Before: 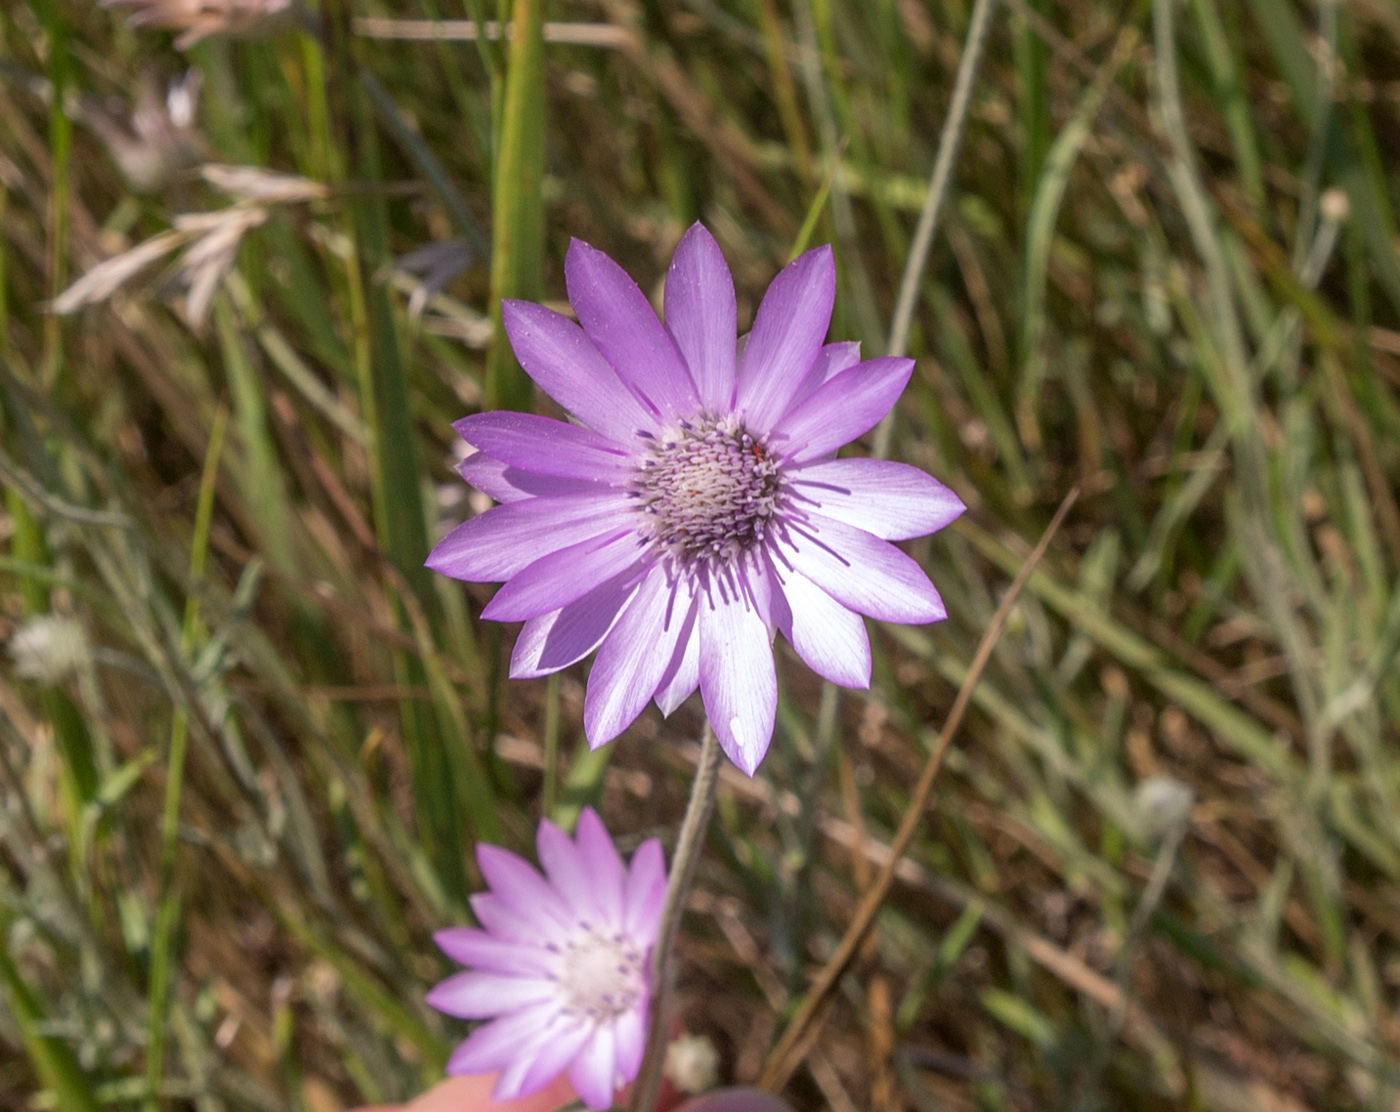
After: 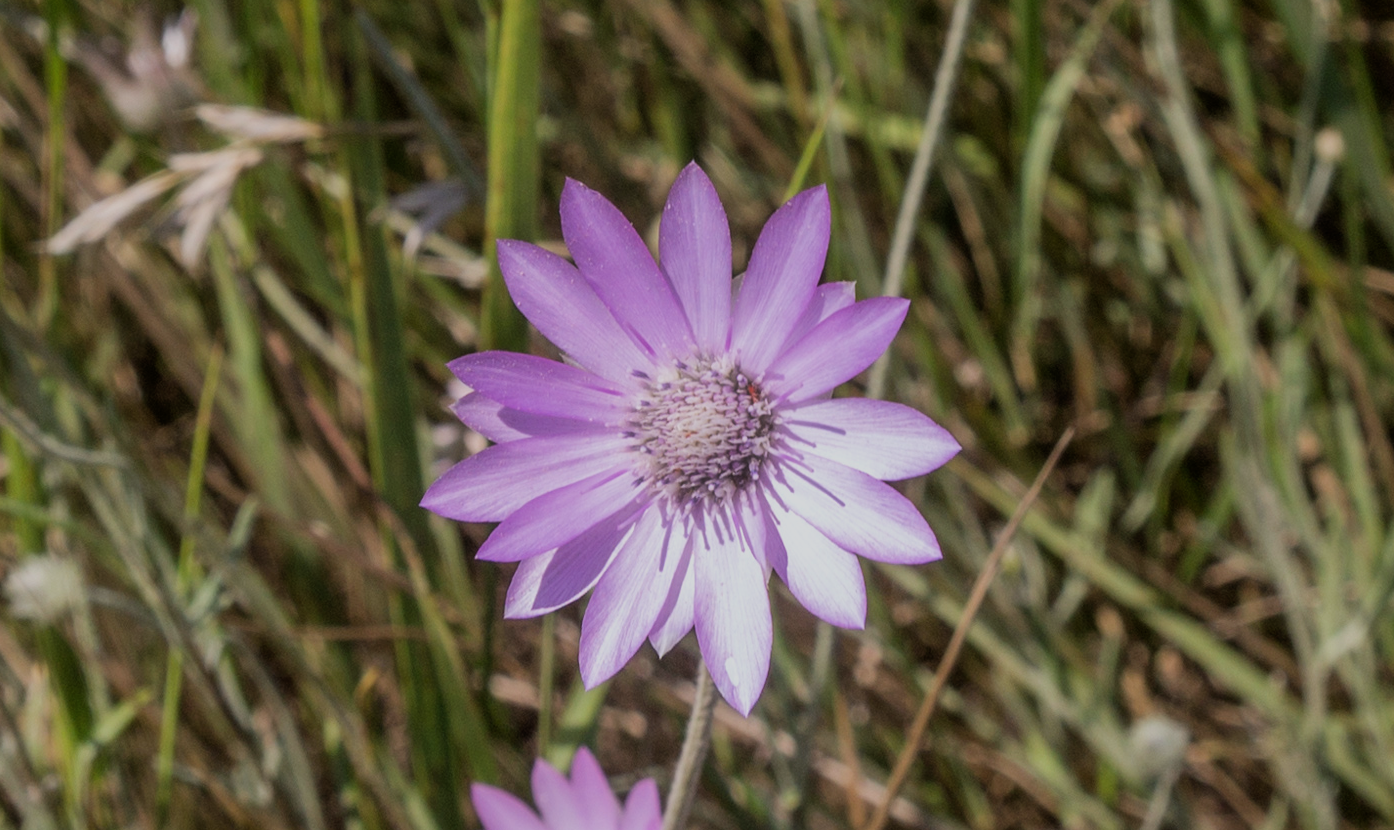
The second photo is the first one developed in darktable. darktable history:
white balance: red 0.986, blue 1.01
haze removal: strength -0.1, adaptive false
filmic rgb: black relative exposure -7.65 EV, white relative exposure 4.56 EV, hardness 3.61, contrast 1.05
crop: left 0.387%, top 5.469%, bottom 19.809%
